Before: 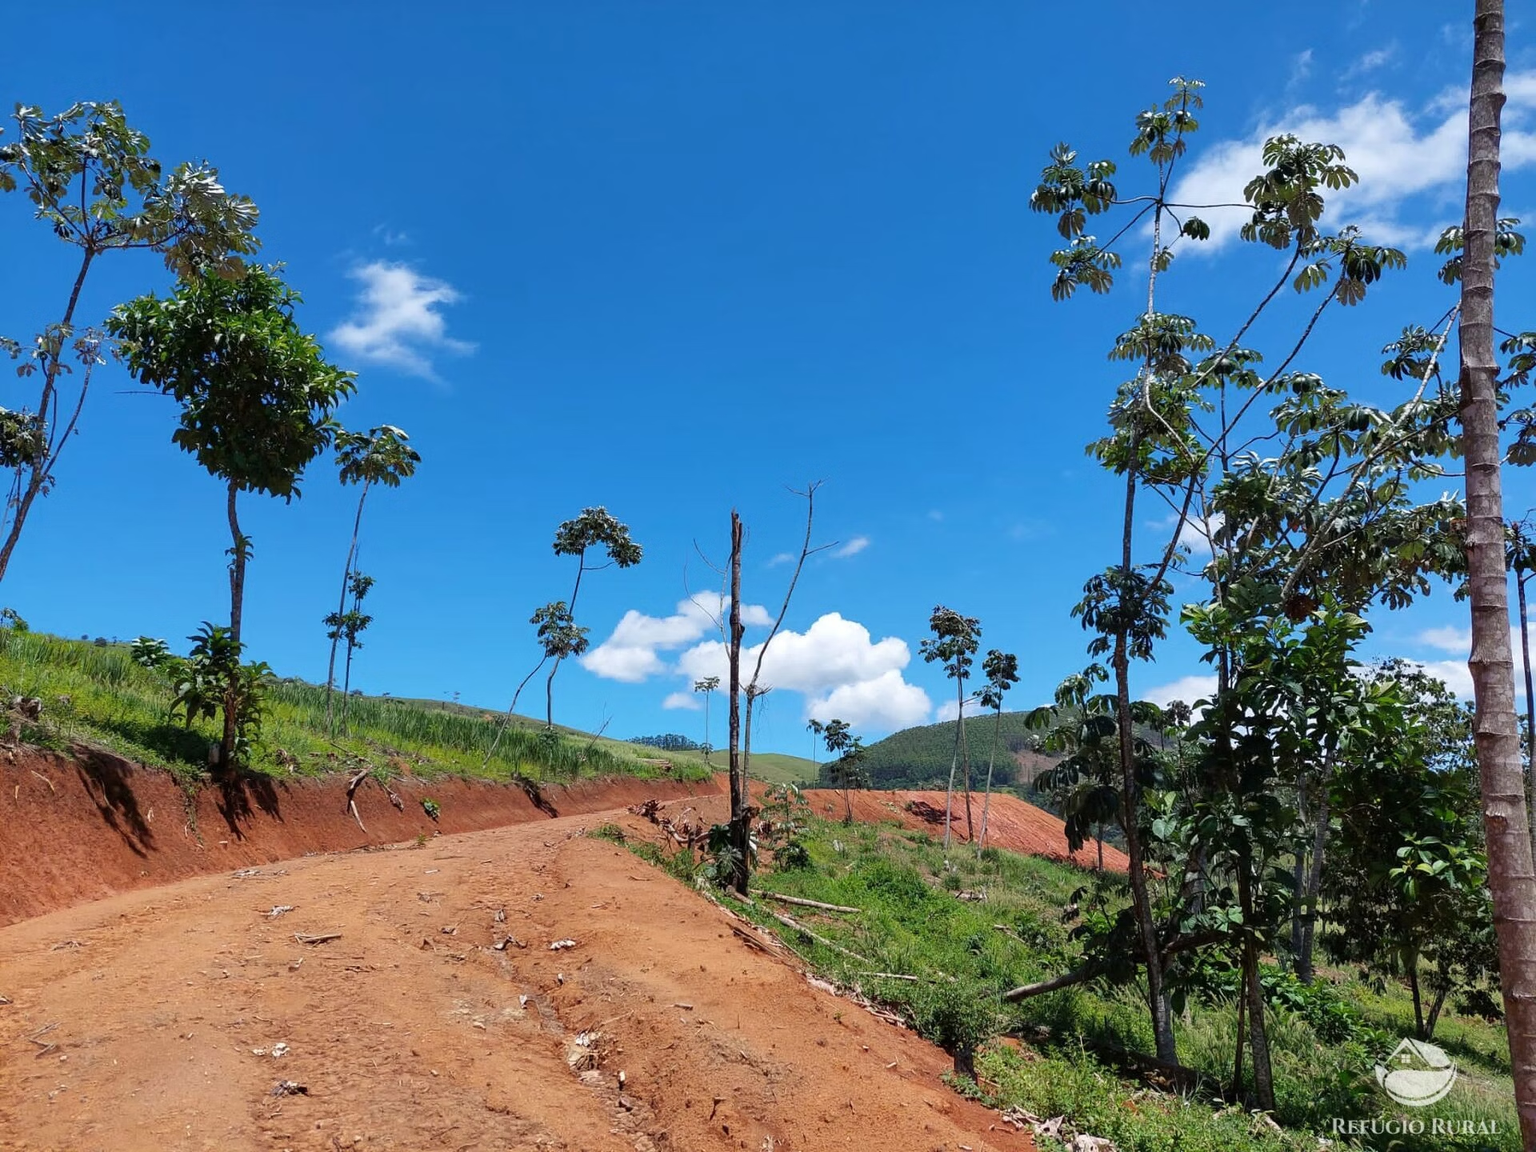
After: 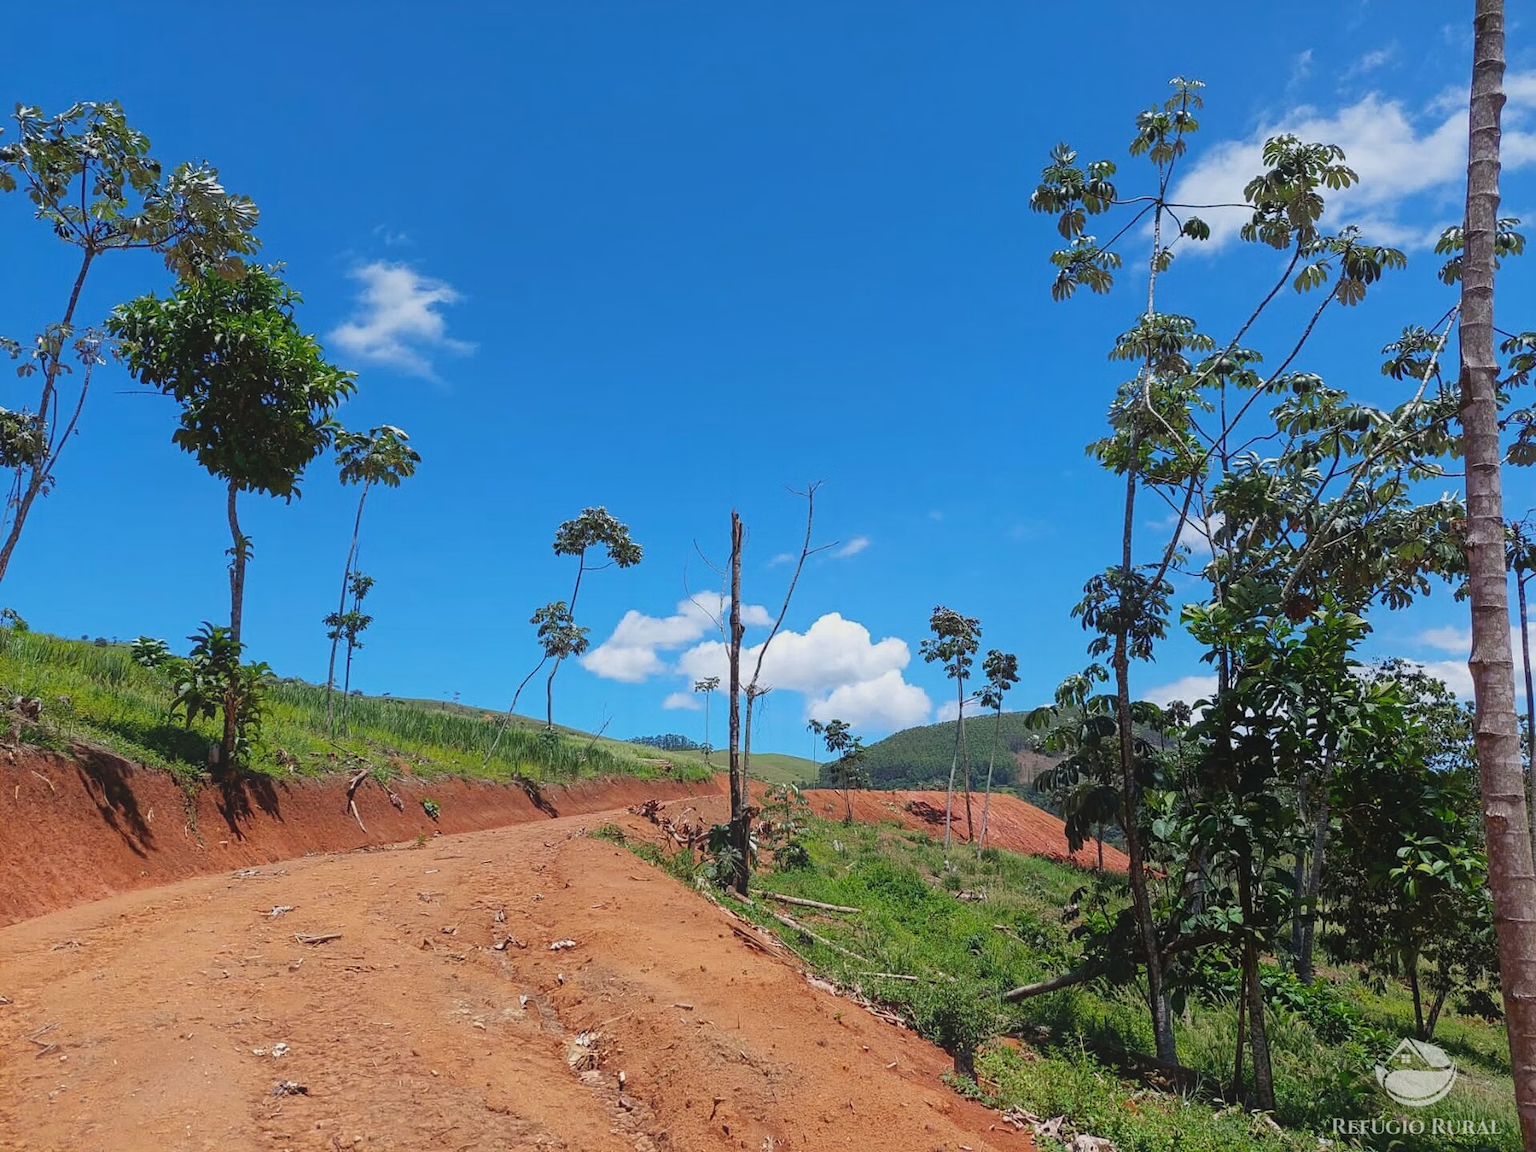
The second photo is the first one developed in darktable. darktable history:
contrast equalizer: octaves 7, y [[0.439, 0.44, 0.442, 0.457, 0.493, 0.498], [0.5 ×6], [0.5 ×6], [0 ×6], [0 ×6]]
